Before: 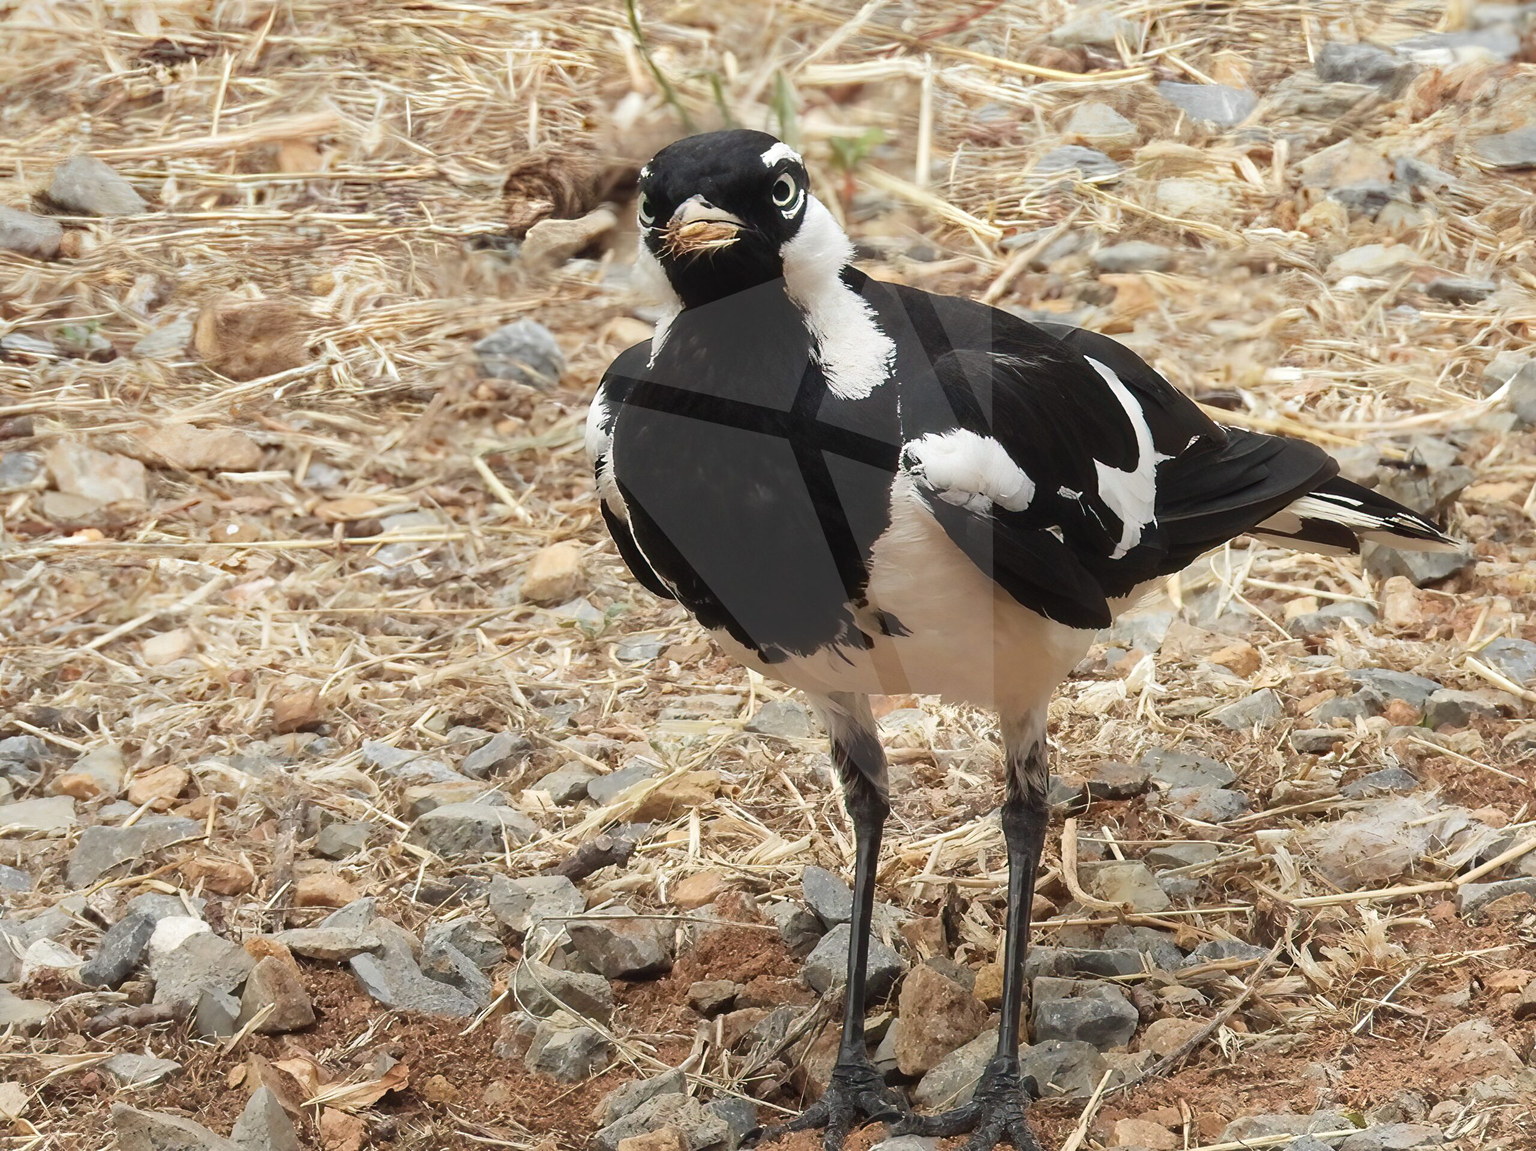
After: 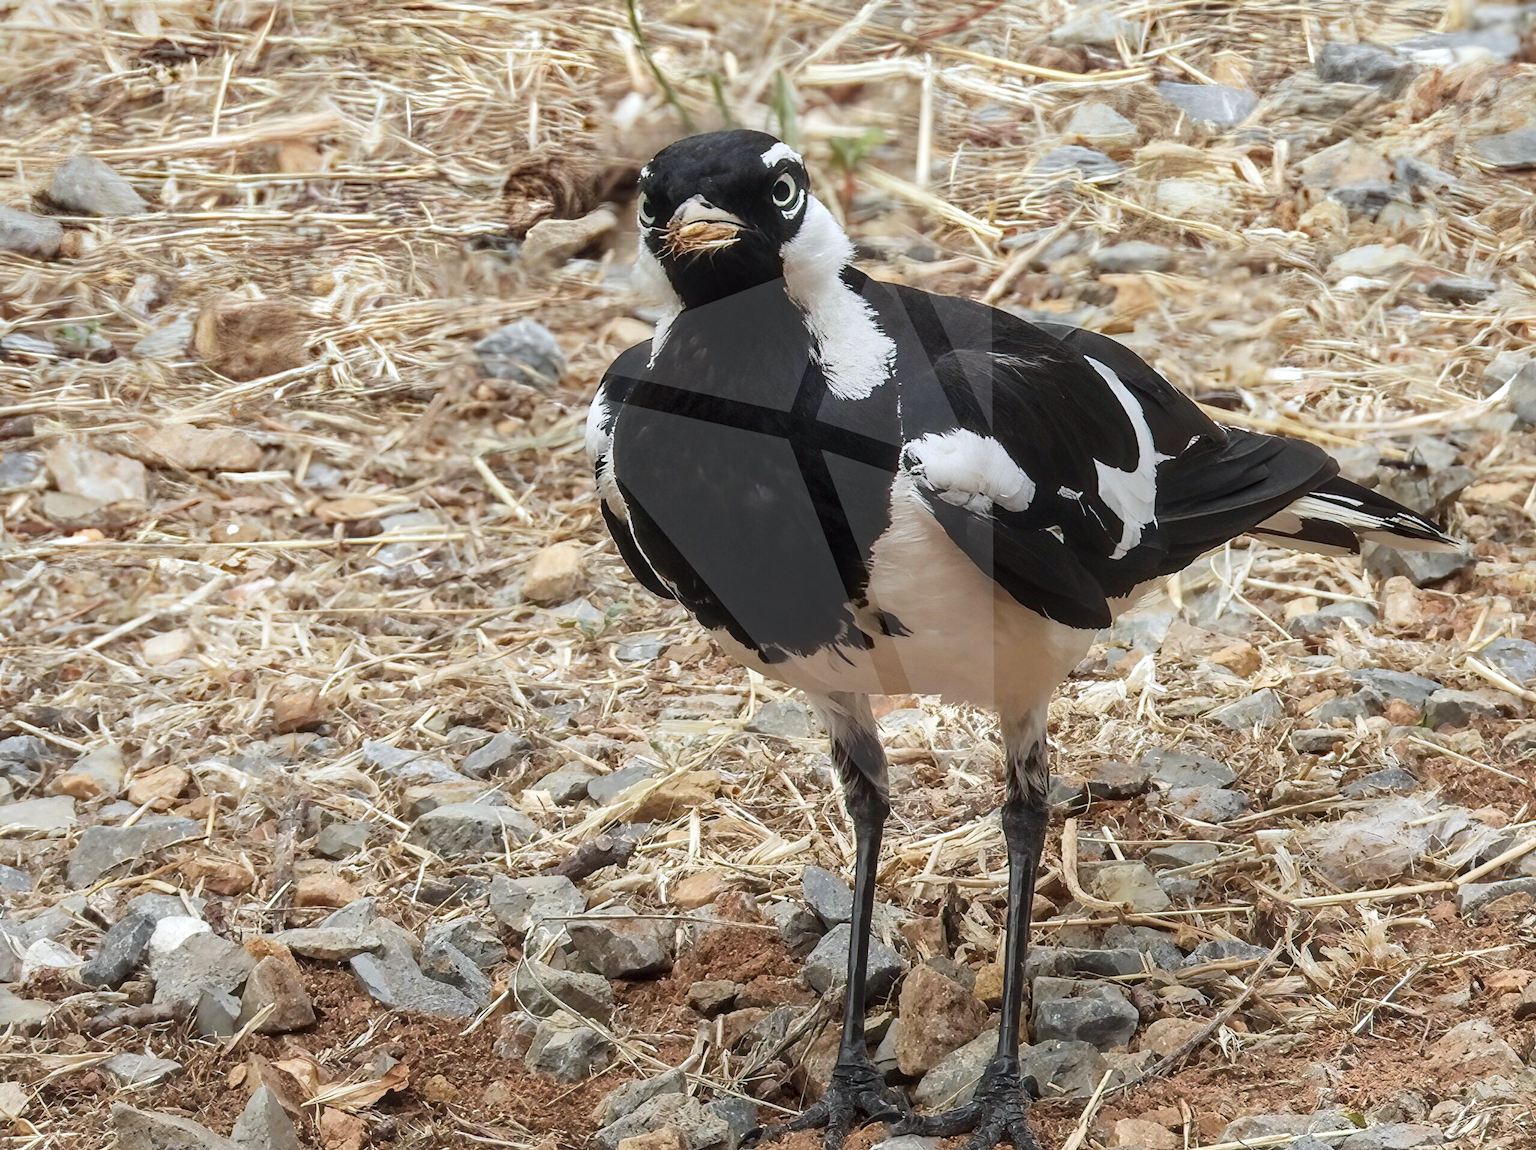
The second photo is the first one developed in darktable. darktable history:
local contrast: on, module defaults
white balance: red 0.976, blue 1.04
